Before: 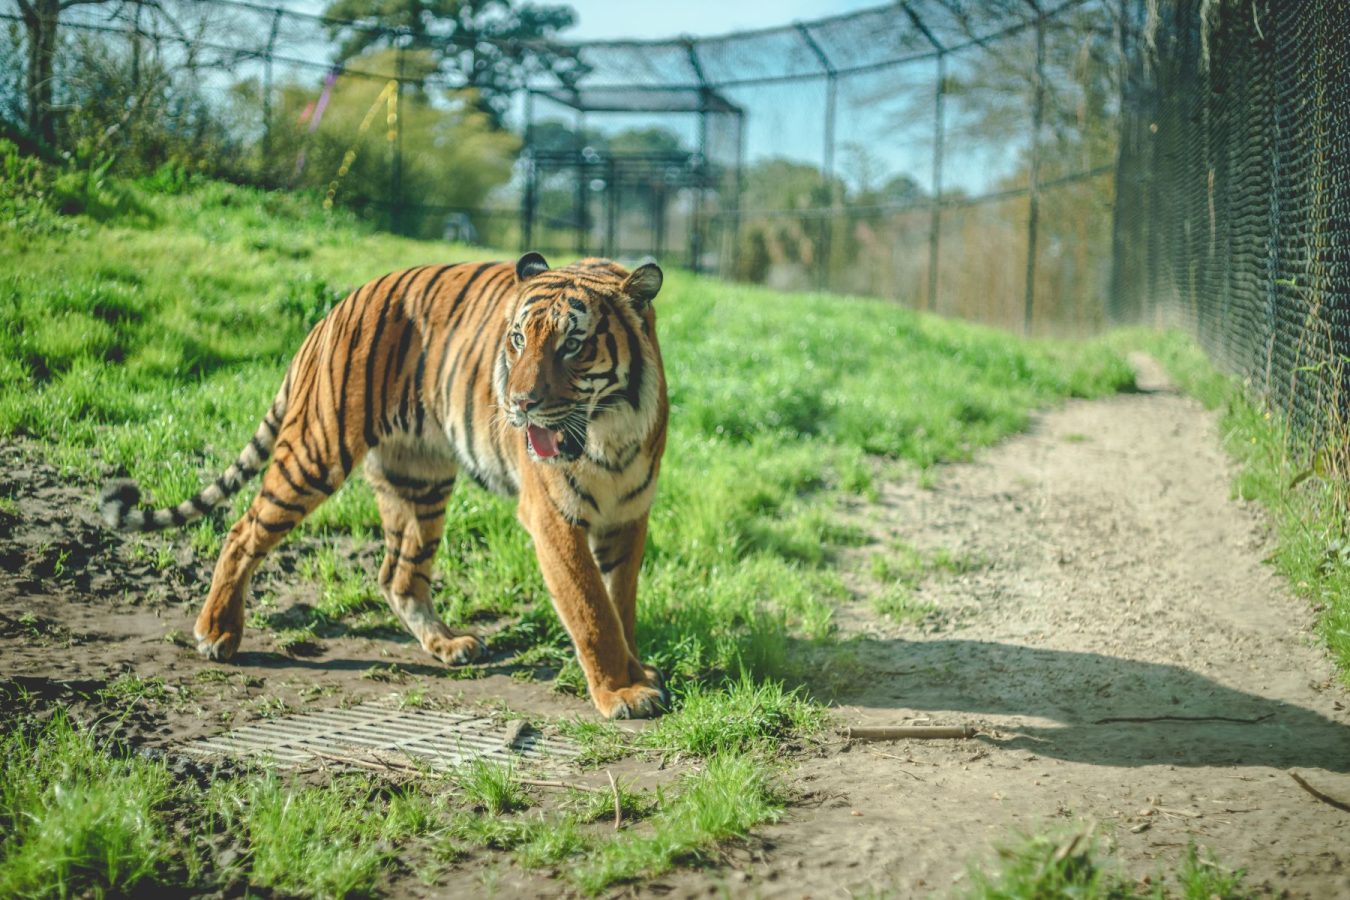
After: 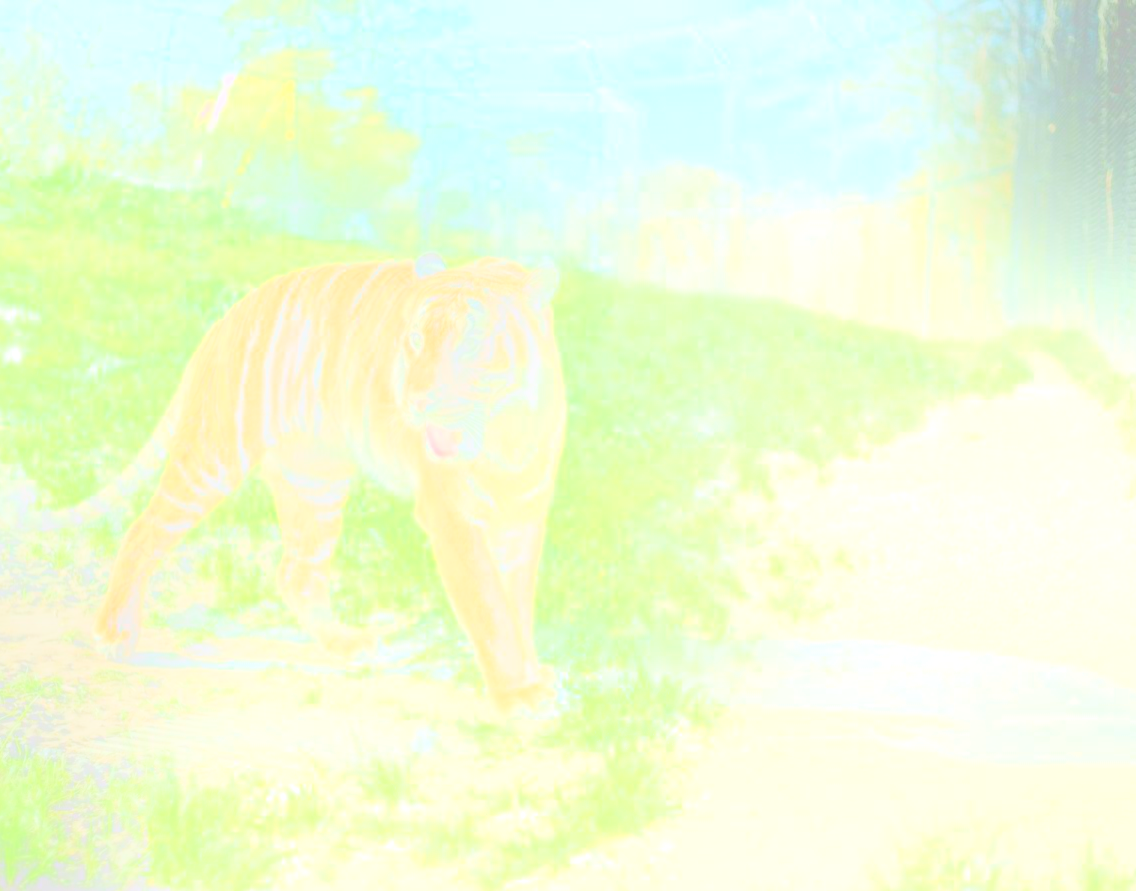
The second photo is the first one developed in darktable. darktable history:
shadows and highlights: radius 108.52, shadows 44.07, highlights -67.8, low approximation 0.01, soften with gaussian
rgb curve: curves: ch0 [(0, 0) (0.175, 0.154) (0.785, 0.663) (1, 1)]
crop: left 7.598%, right 7.873%
bloom: size 25%, threshold 5%, strength 90%
